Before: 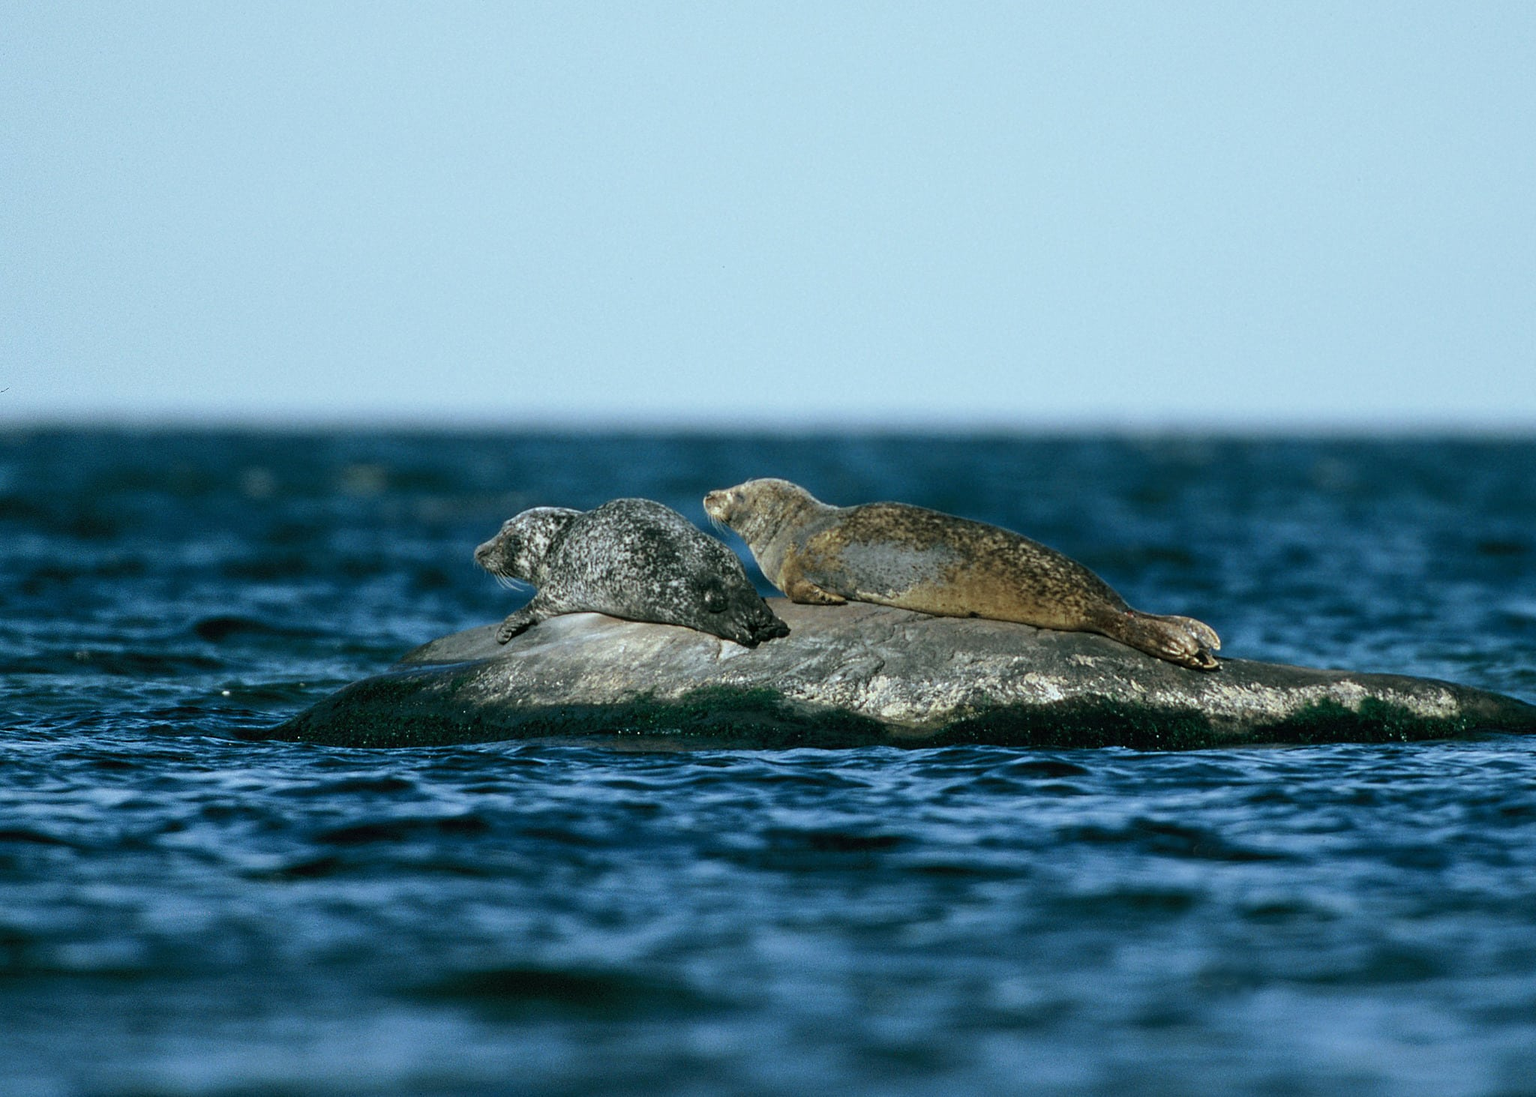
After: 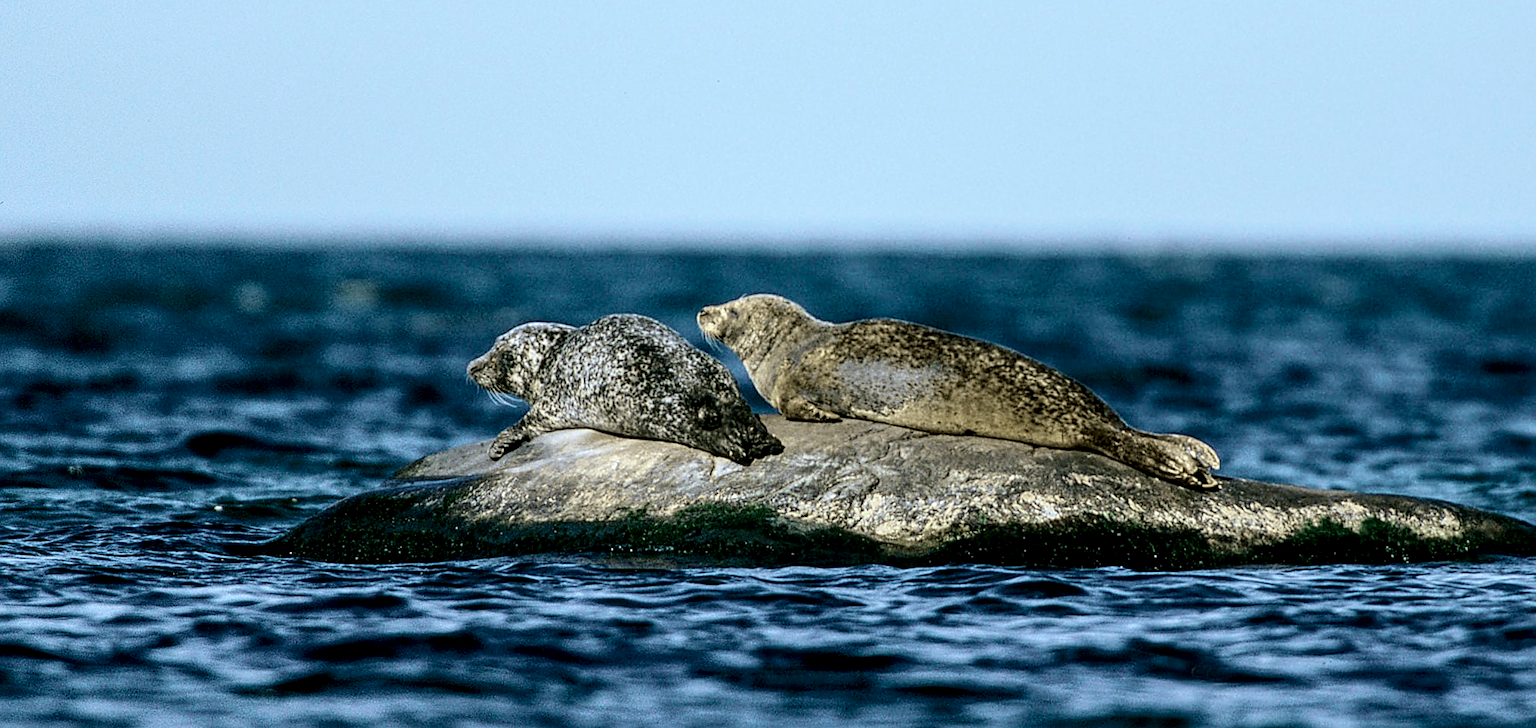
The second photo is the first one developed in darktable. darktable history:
crop: top 16.727%, bottom 16.727%
tone curve: curves: ch0 [(0.017, 0) (0.122, 0.046) (0.295, 0.297) (0.449, 0.505) (0.559, 0.629) (0.729, 0.796) (0.879, 0.898) (1, 0.97)]; ch1 [(0, 0) (0.393, 0.4) (0.447, 0.447) (0.485, 0.497) (0.522, 0.503) (0.539, 0.52) (0.606, 0.6) (0.696, 0.679) (1, 1)]; ch2 [(0, 0) (0.369, 0.388) (0.449, 0.431) (0.499, 0.501) (0.516, 0.536) (0.604, 0.599) (0.741, 0.763) (1, 1)], color space Lab, independent channels, preserve colors none
rotate and perspective: rotation 0.192°, lens shift (horizontal) -0.015, crop left 0.005, crop right 0.996, crop top 0.006, crop bottom 0.99
local contrast: highlights 61%, detail 143%, midtone range 0.428
sharpen: on, module defaults
